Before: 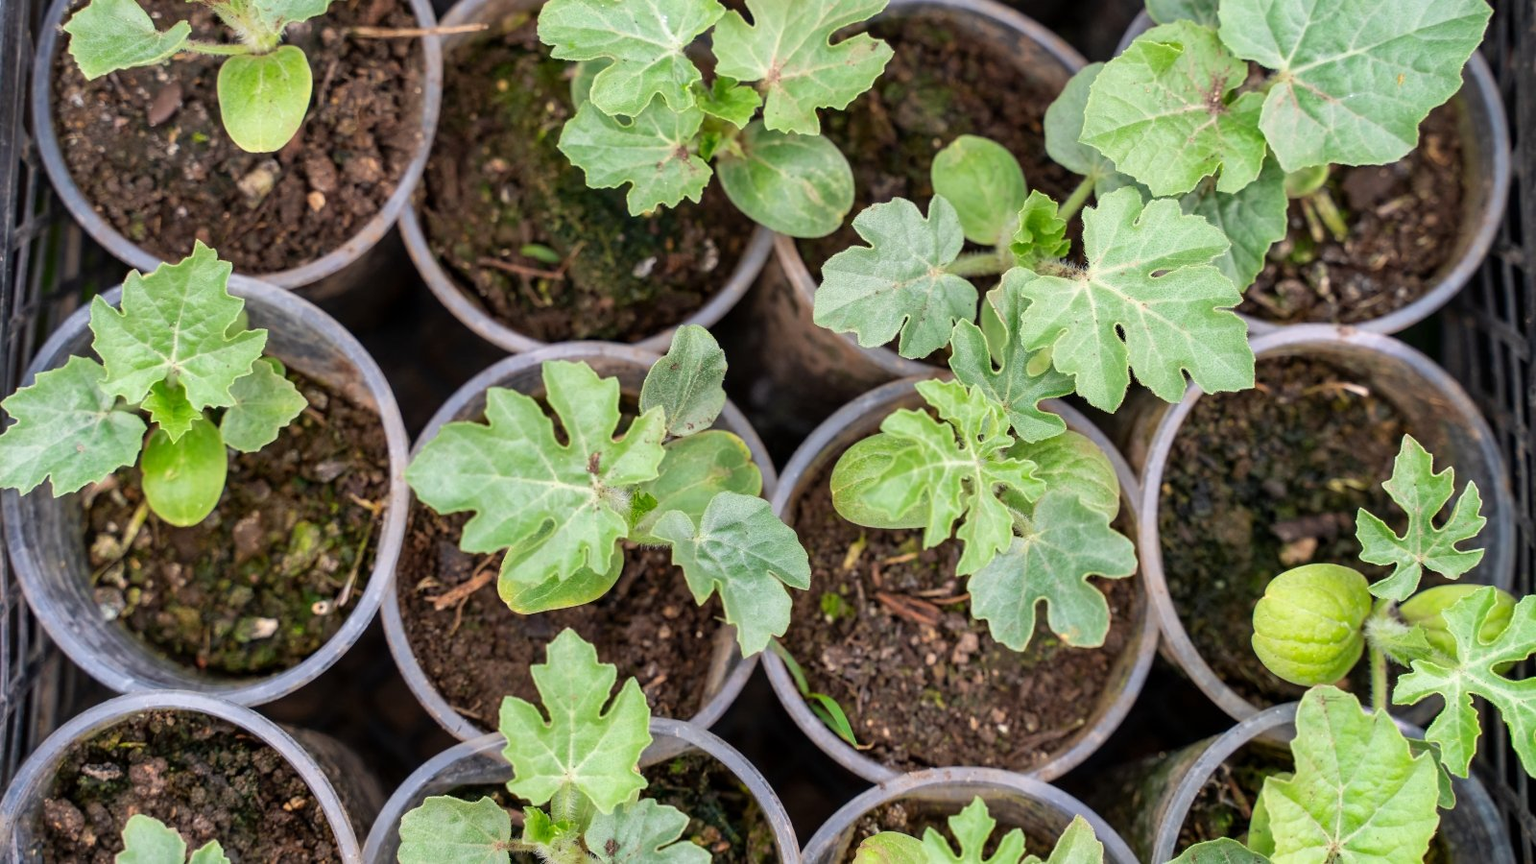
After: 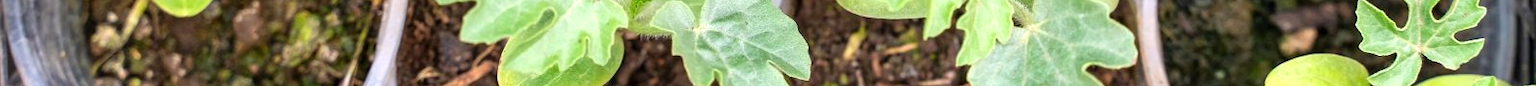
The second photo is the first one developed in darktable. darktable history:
crop and rotate: top 59.084%, bottom 30.916%
exposure: exposure 0.507 EV, compensate highlight preservation false
contrast equalizer: y [[0.5, 0.5, 0.472, 0.5, 0.5, 0.5], [0.5 ×6], [0.5 ×6], [0 ×6], [0 ×6]]
